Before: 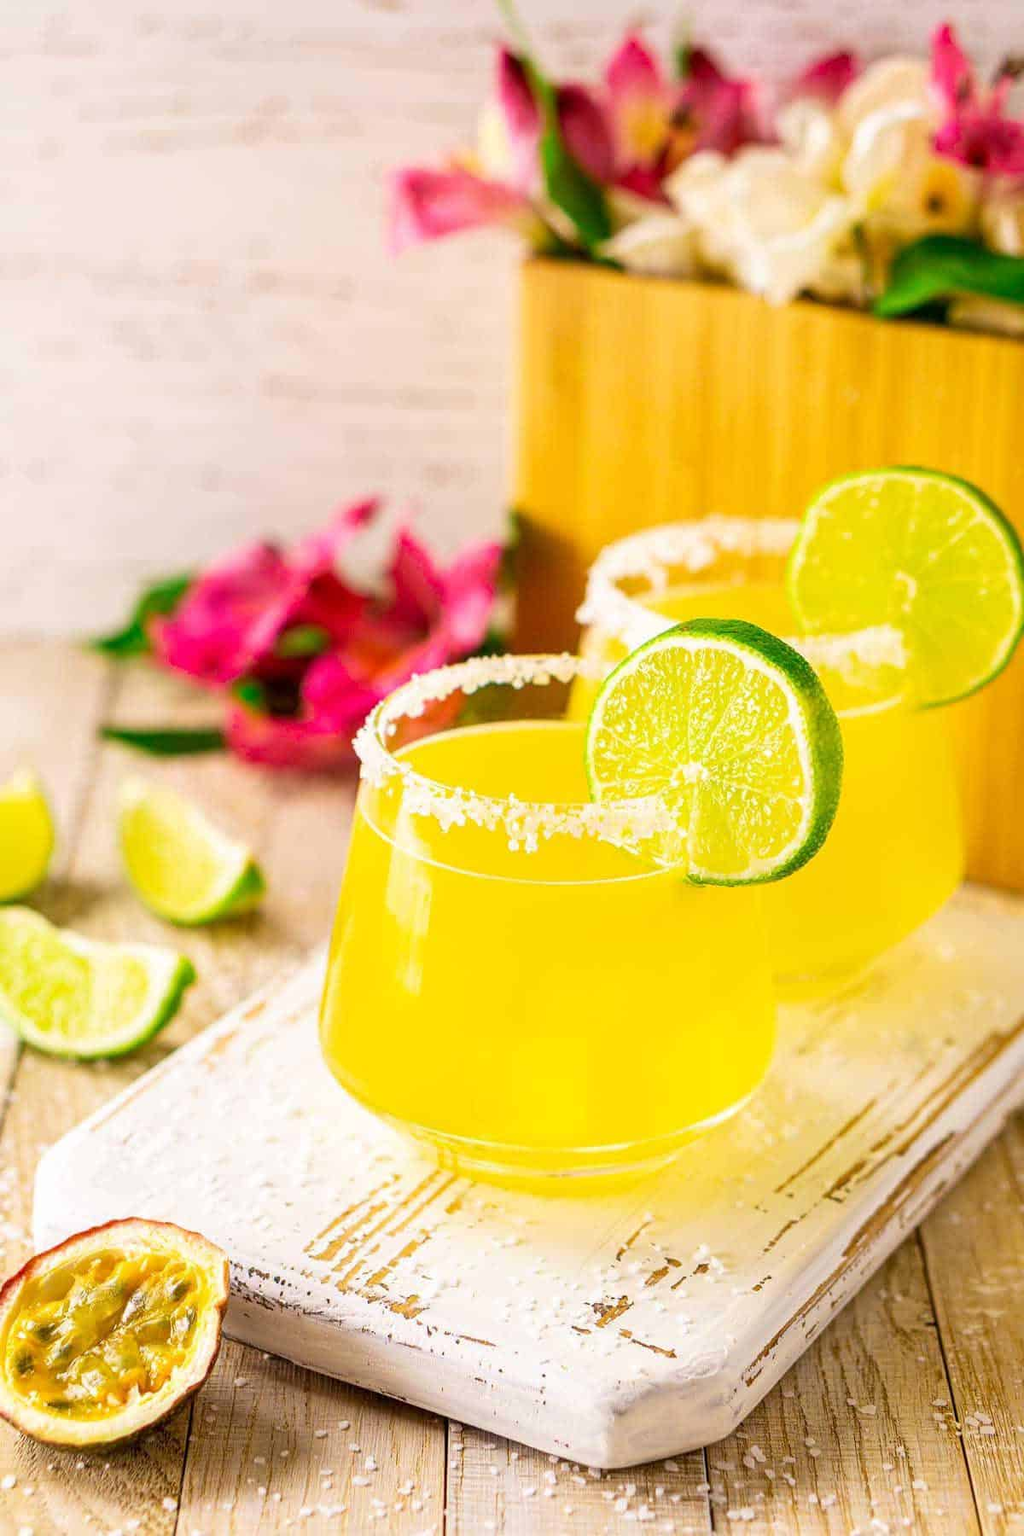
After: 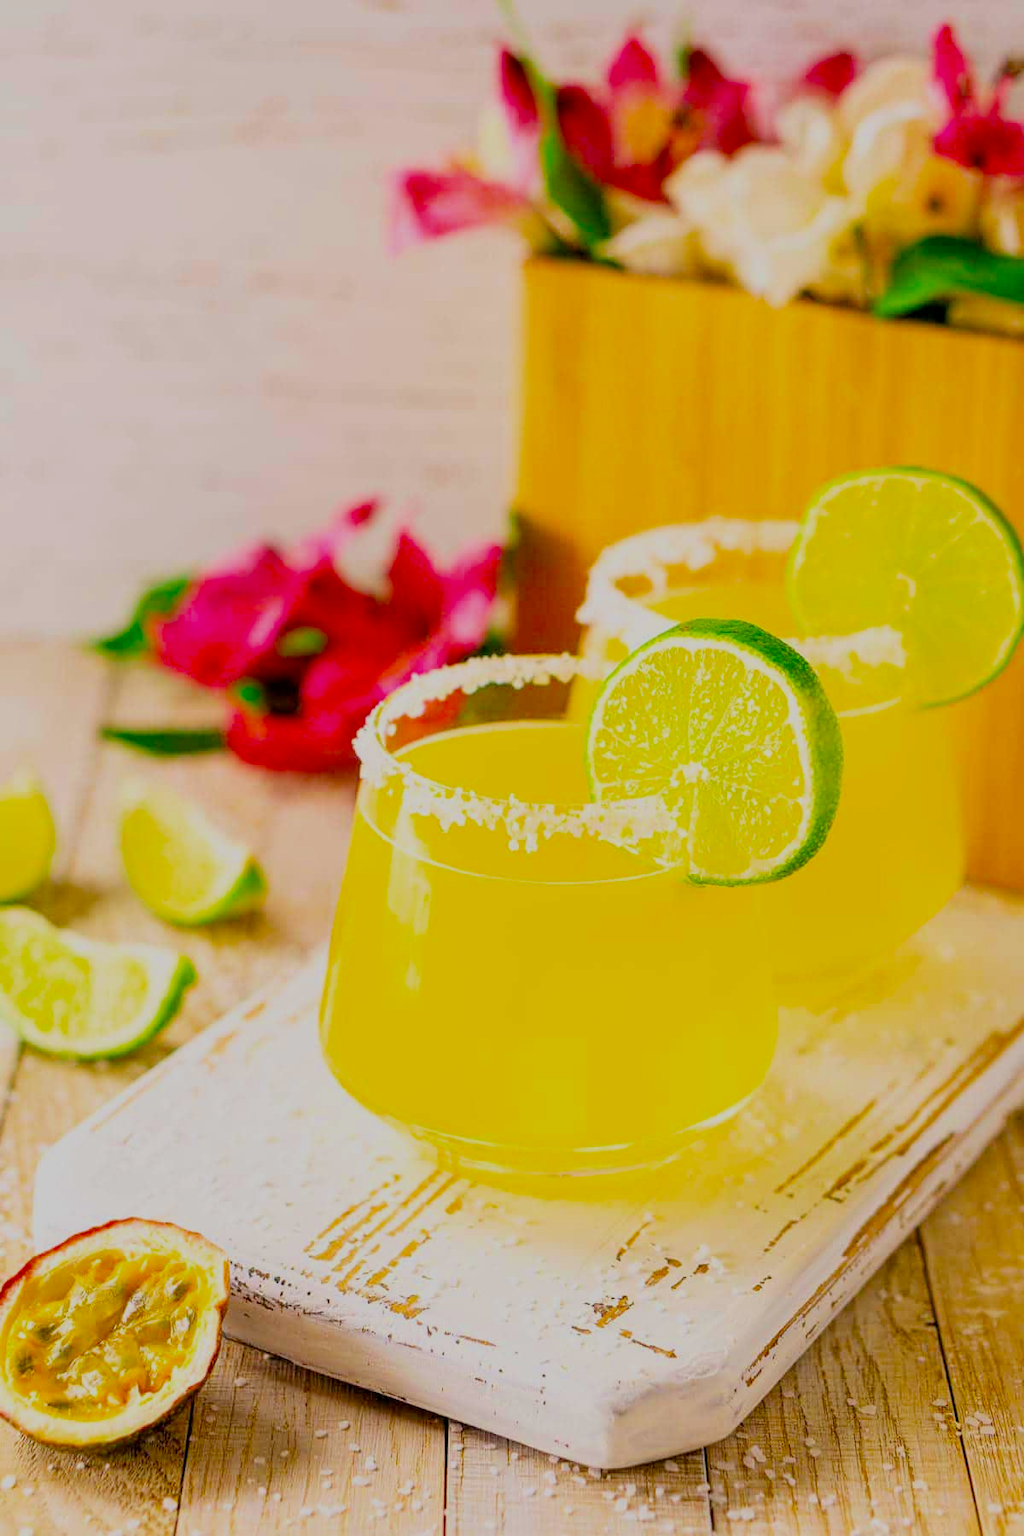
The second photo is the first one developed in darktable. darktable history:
filmic rgb: black relative exposure -8.79 EV, white relative exposure 4.98 EV, threshold 6 EV, target black luminance 0%, hardness 3.77, latitude 66.34%, contrast 0.822, highlights saturation mix 10%, shadows ↔ highlights balance 20%, add noise in highlights 0.1, color science v4 (2020), iterations of high-quality reconstruction 0, type of noise poissonian, enable highlight reconstruction true
contrast brightness saturation: saturation -0.05
